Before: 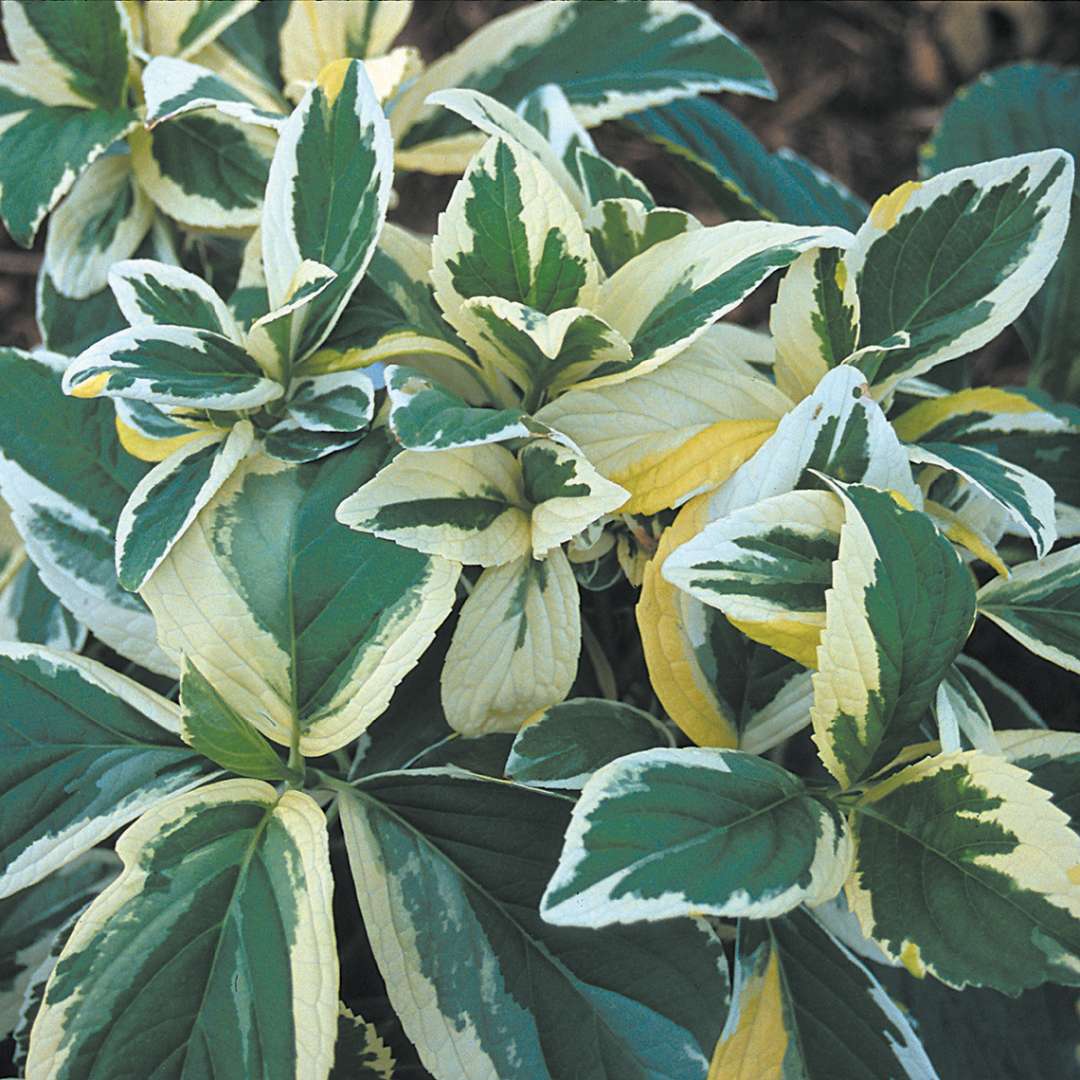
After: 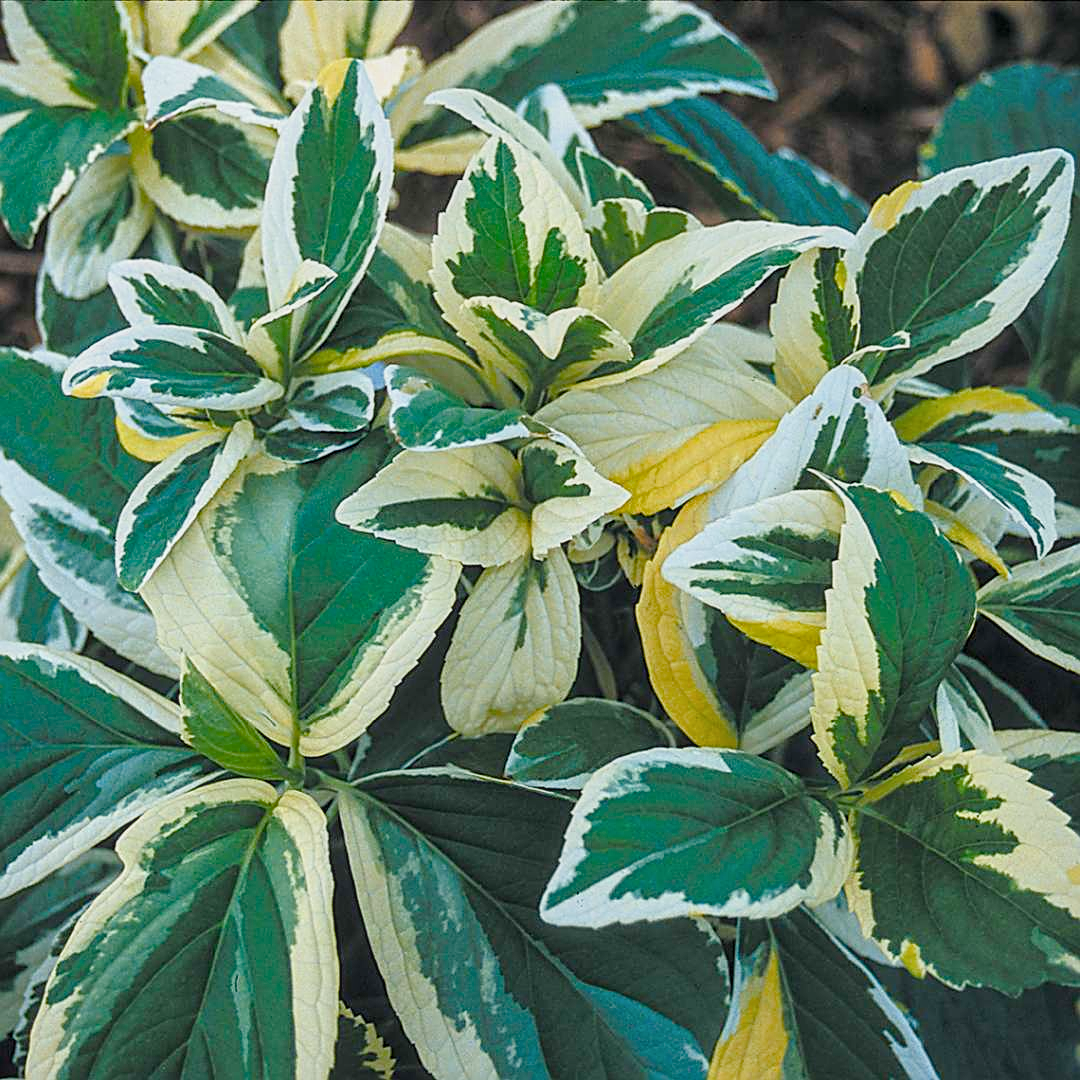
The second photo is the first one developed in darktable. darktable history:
local contrast: on, module defaults
sharpen: on, module defaults
color balance rgb: perceptual saturation grading › global saturation 28.06%, perceptual saturation grading › highlights -24.925%, perceptual saturation grading › mid-tones 24.896%, perceptual saturation grading › shadows 49.599%
filmic rgb: black relative exposure -14.34 EV, white relative exposure 3.35 EV, hardness 7.84, contrast 0.997
